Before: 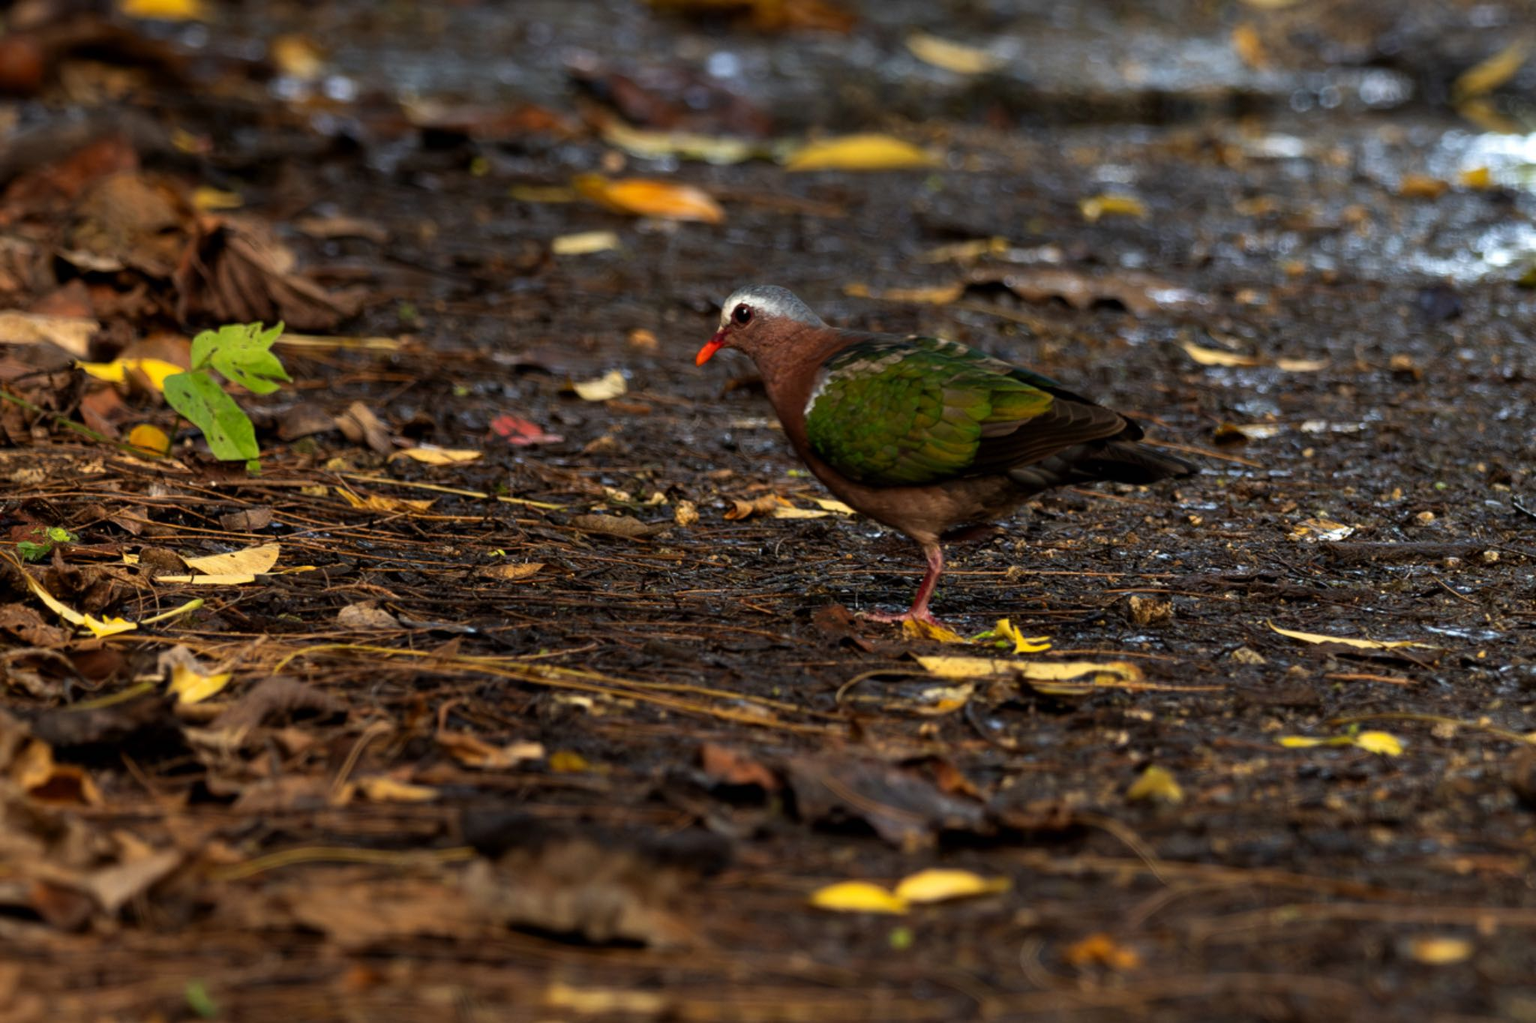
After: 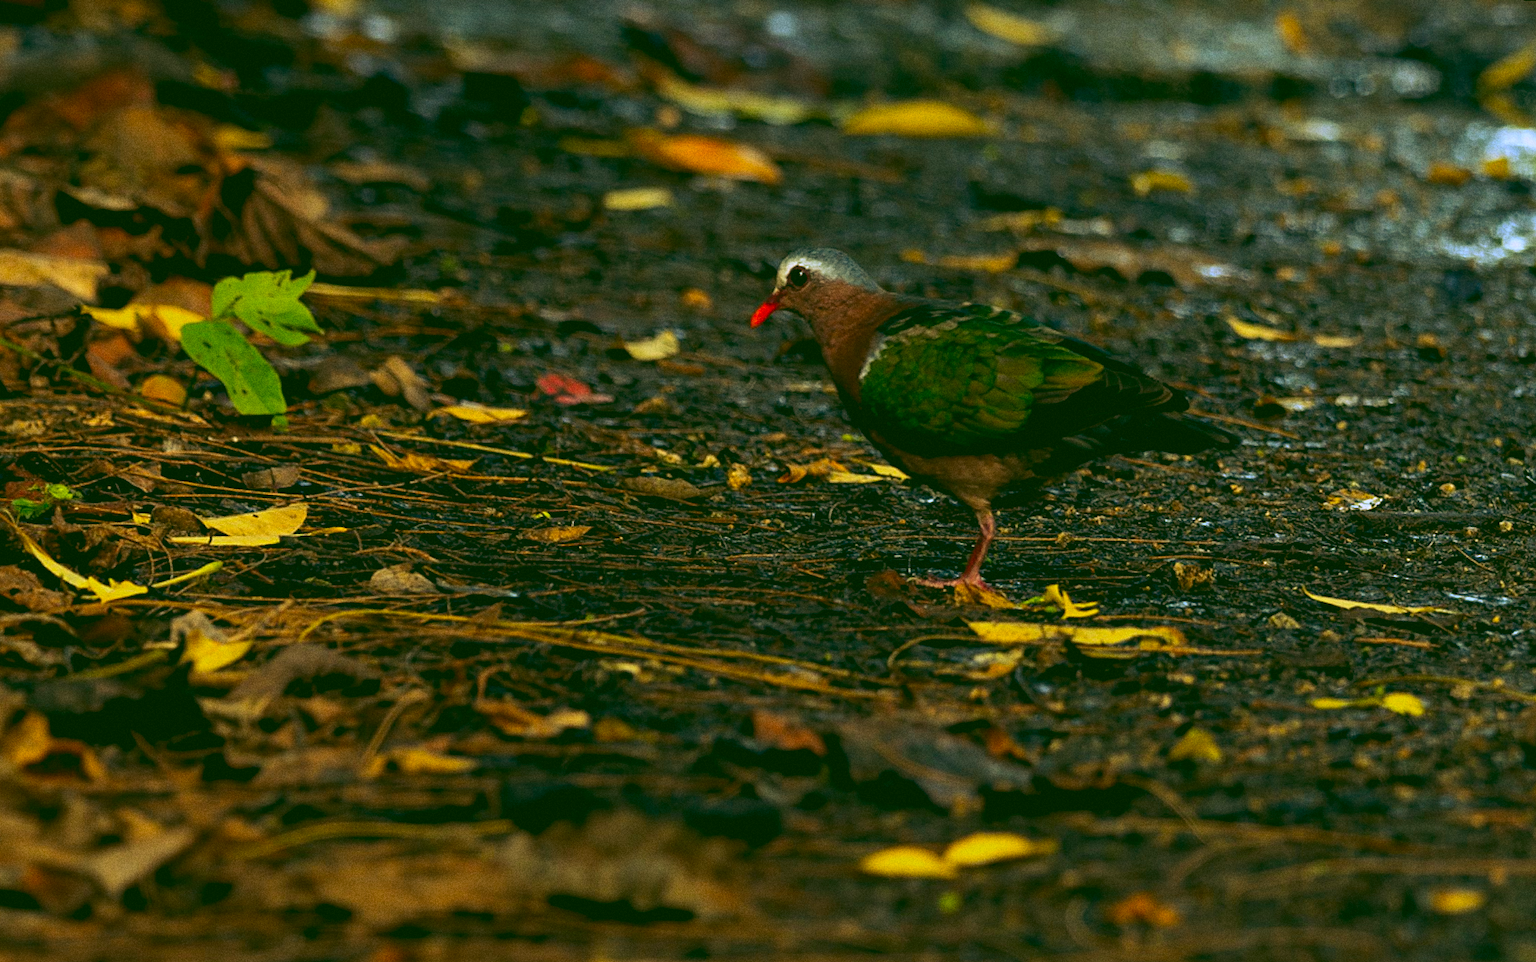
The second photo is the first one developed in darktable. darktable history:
grain: coarseness 8.68 ISO, strength 31.94%
rgb curve: curves: ch0 [(0.123, 0.061) (0.995, 0.887)]; ch1 [(0.06, 0.116) (1, 0.906)]; ch2 [(0, 0) (0.824, 0.69) (1, 1)], mode RGB, independent channels, compensate middle gray true
sharpen: on, module defaults
color correction: saturation 1.34
rotate and perspective: rotation 0.679°, lens shift (horizontal) 0.136, crop left 0.009, crop right 0.991, crop top 0.078, crop bottom 0.95
